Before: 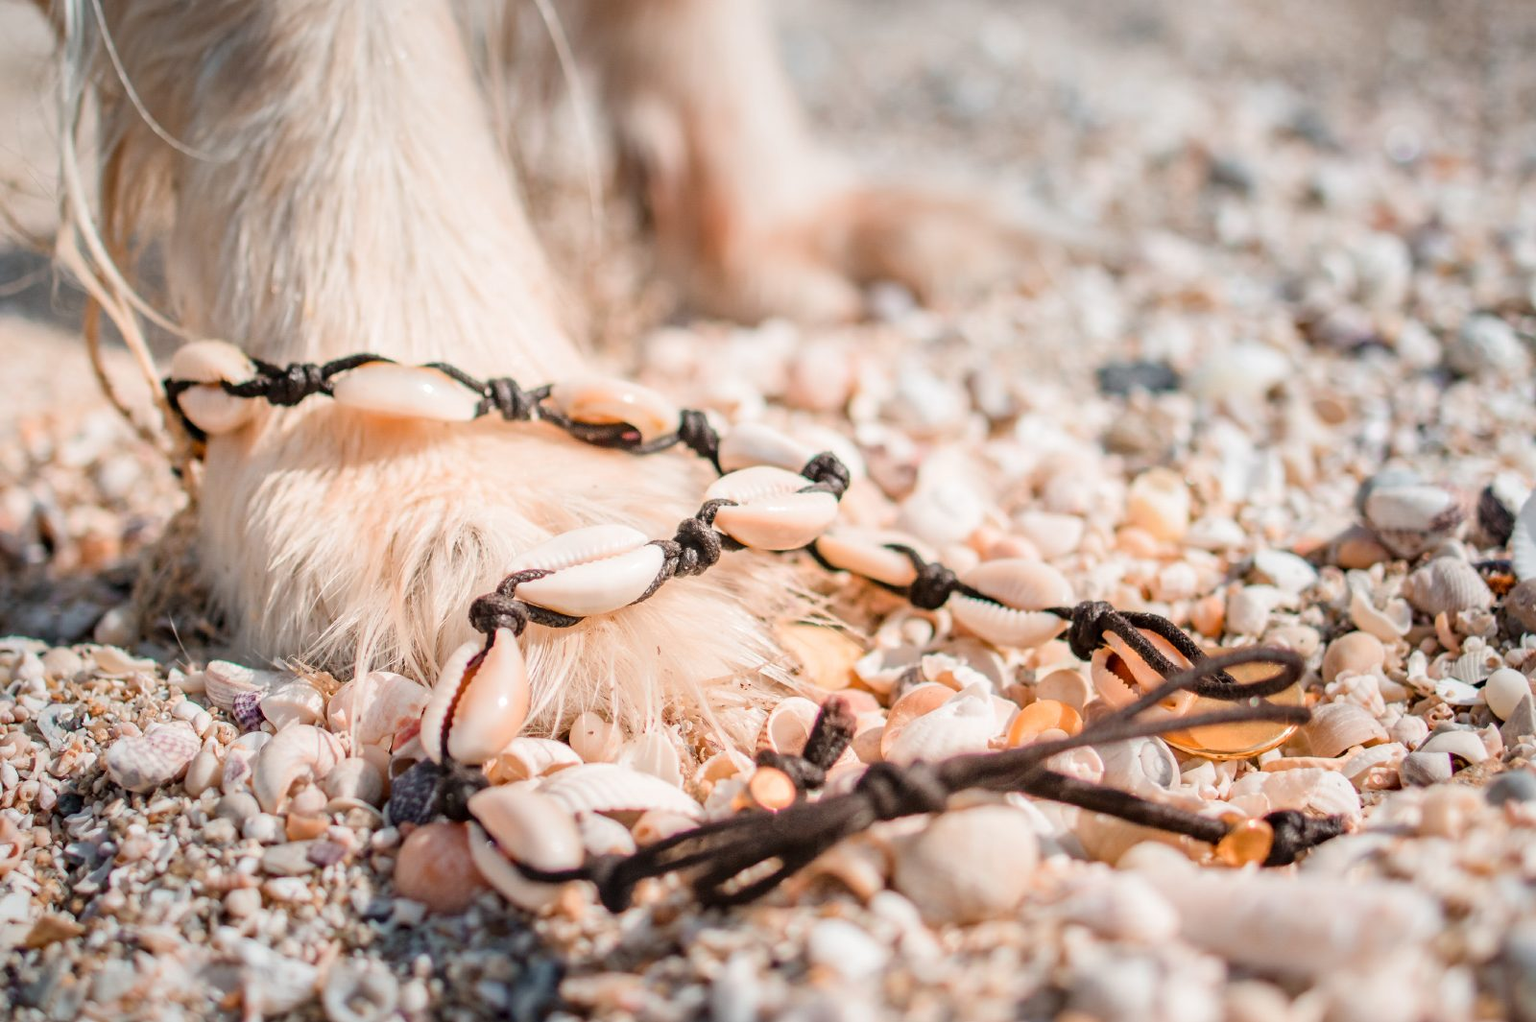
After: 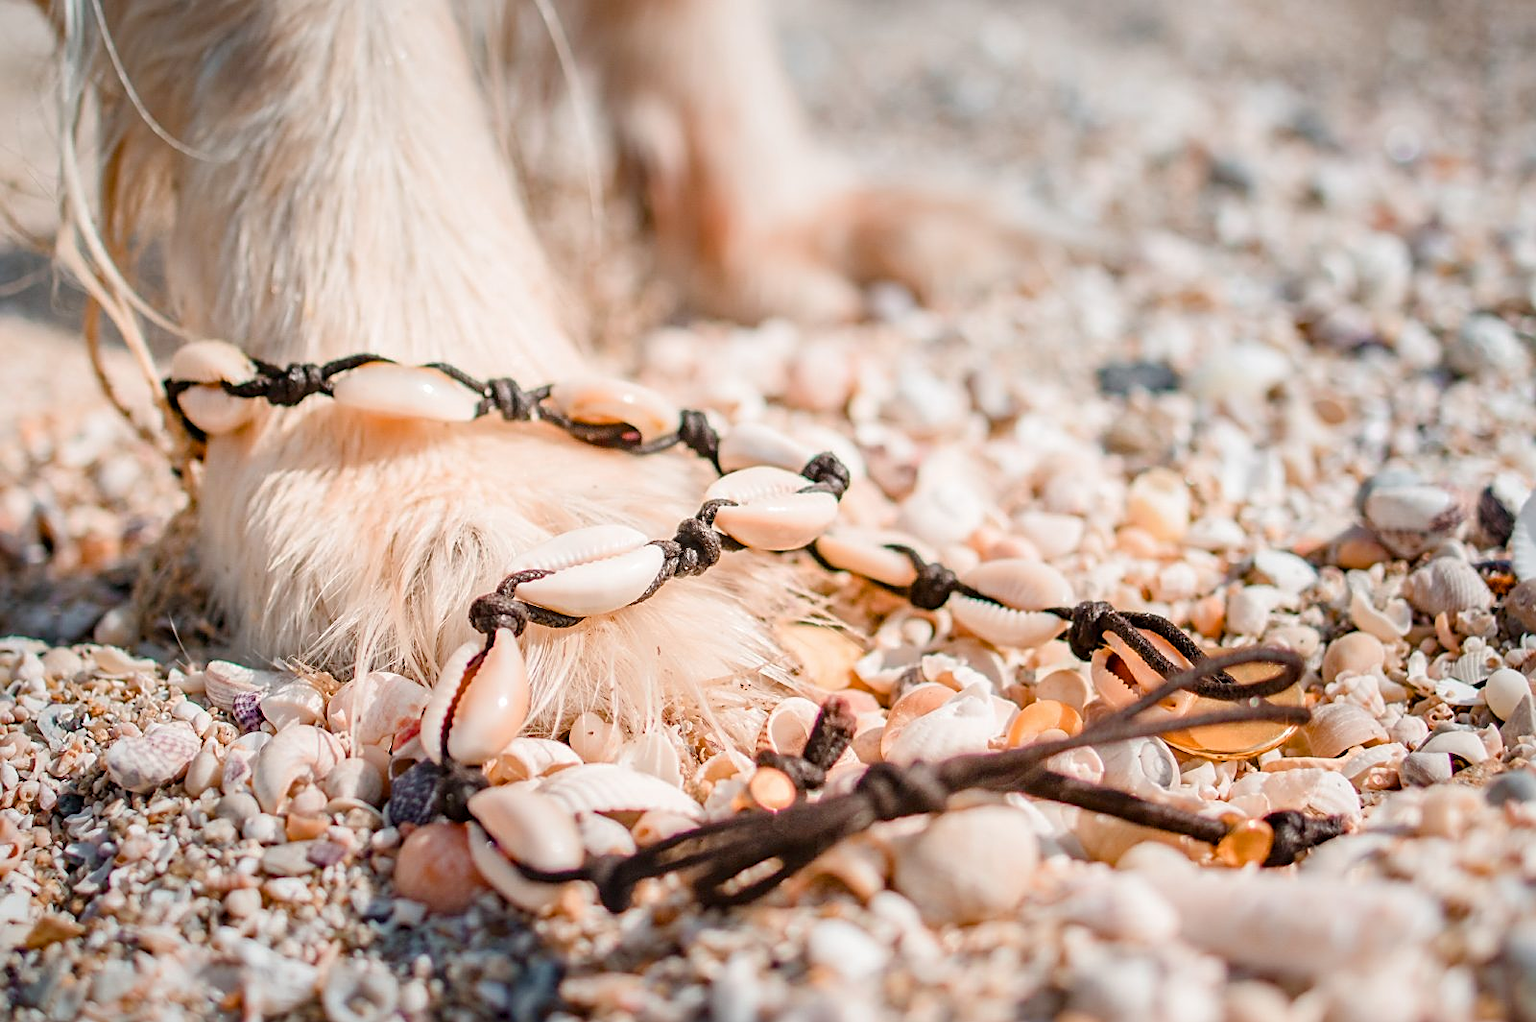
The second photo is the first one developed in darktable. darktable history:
sharpen: on, module defaults
color balance rgb: perceptual saturation grading › global saturation 20%, perceptual saturation grading › highlights -25%, perceptual saturation grading › shadows 25%
